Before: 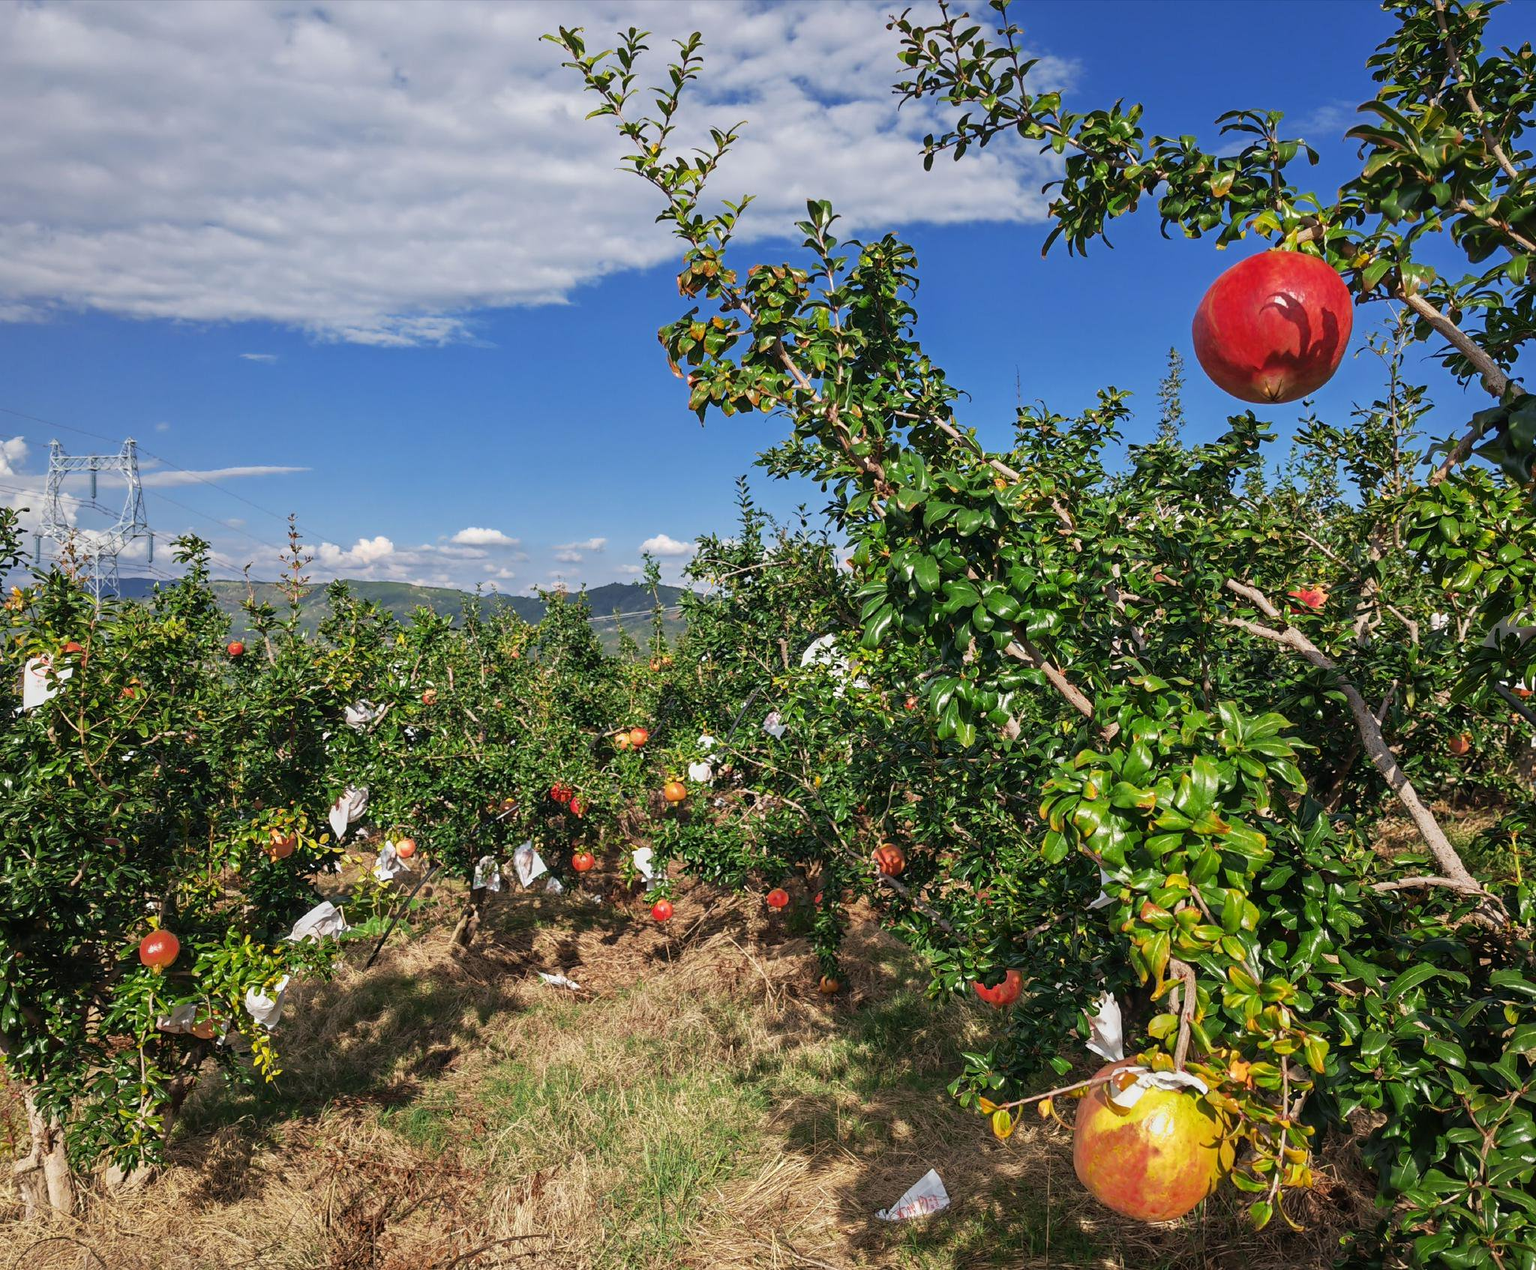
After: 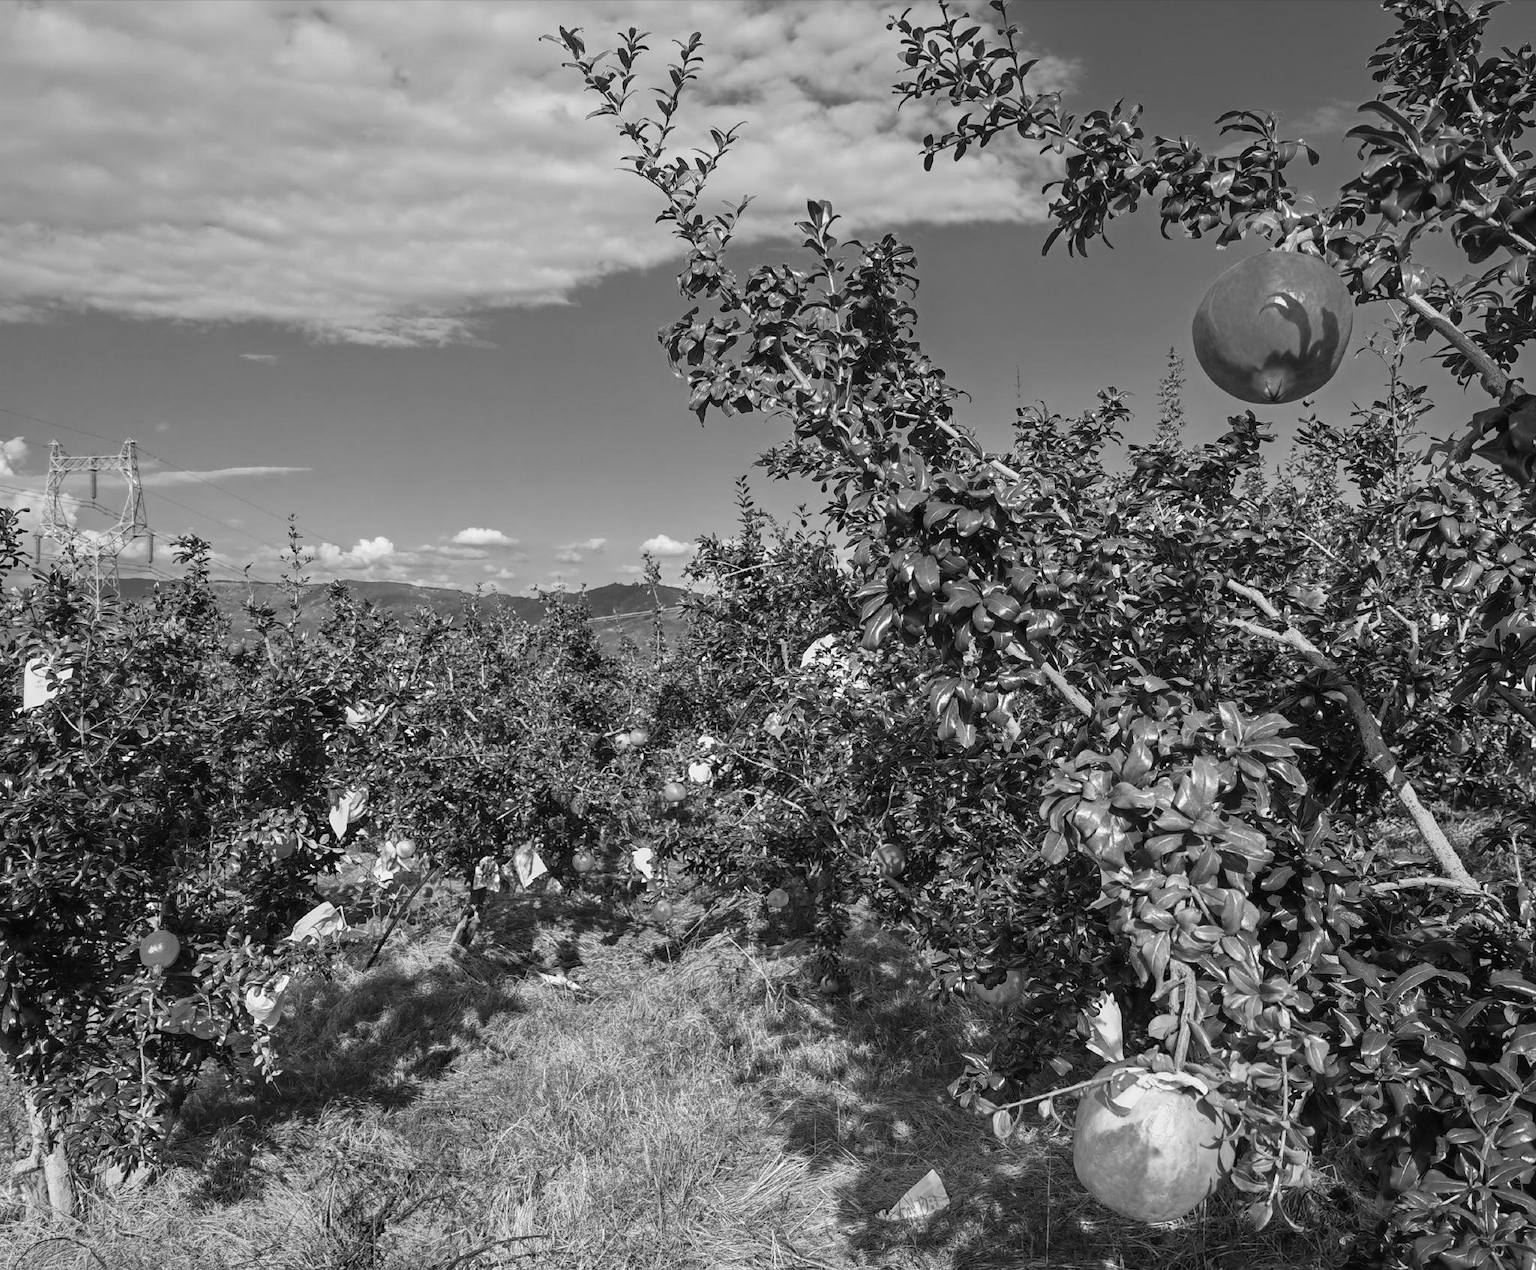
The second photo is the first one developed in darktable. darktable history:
monochrome: a 32, b 64, size 2.3, highlights 1
color correction: highlights a* -1.43, highlights b* 10.12, shadows a* 0.395, shadows b* 19.35
